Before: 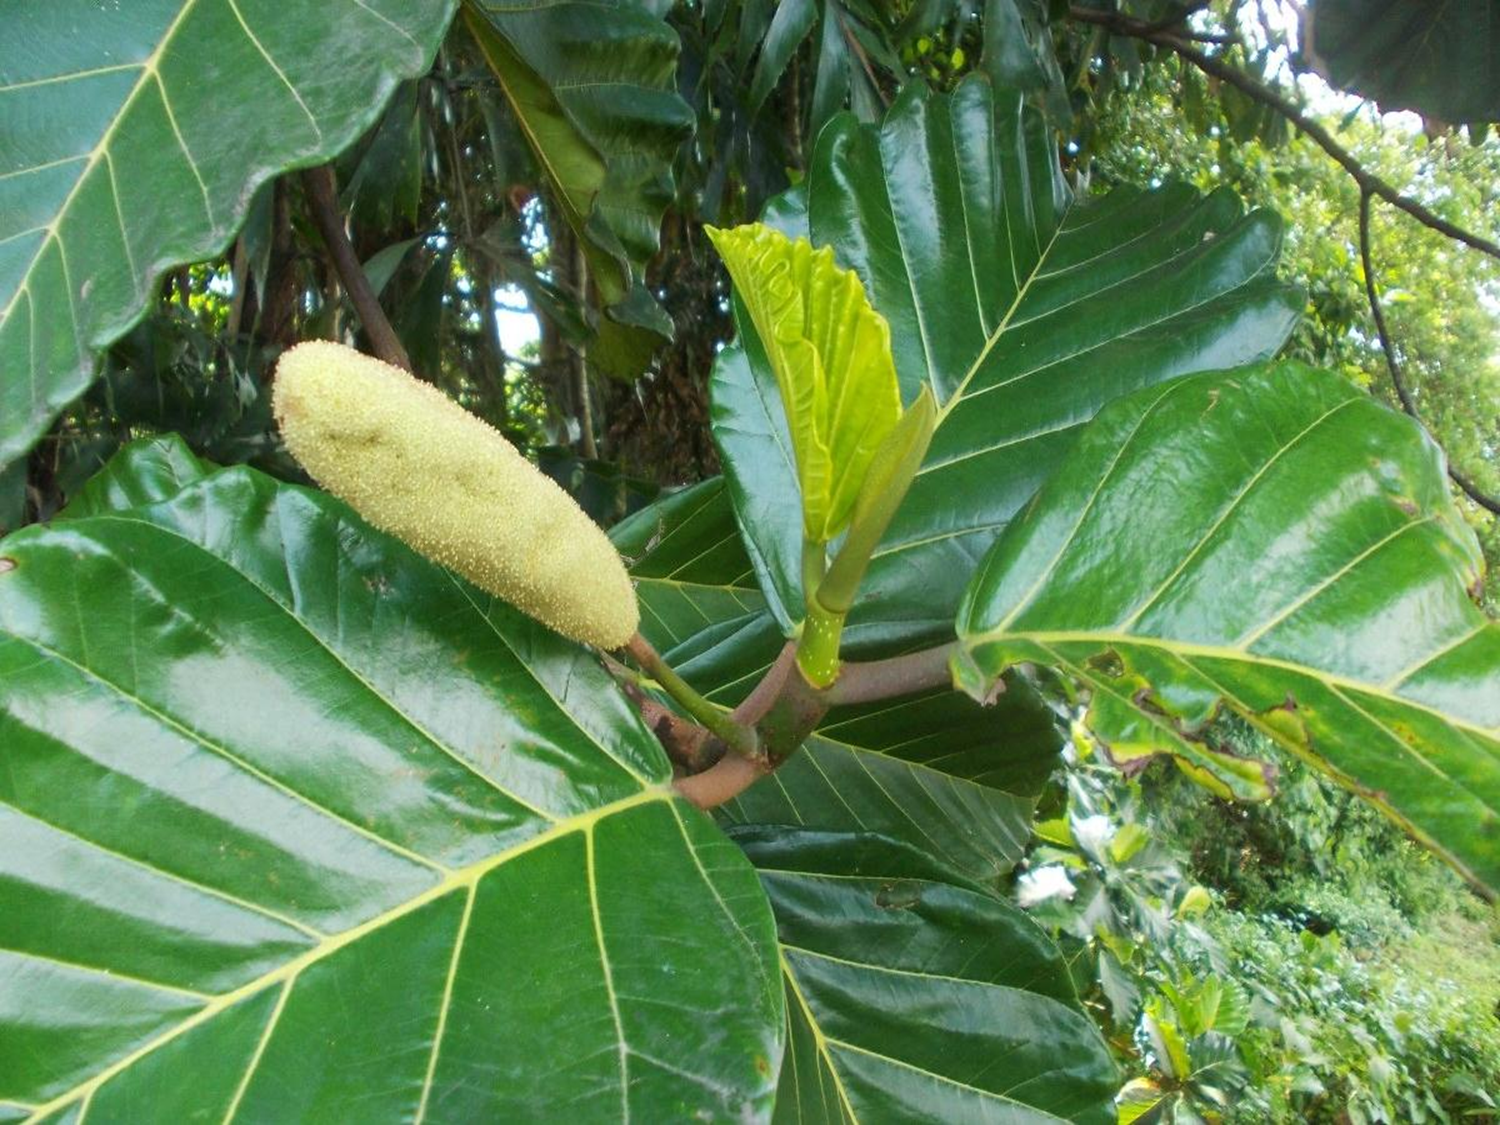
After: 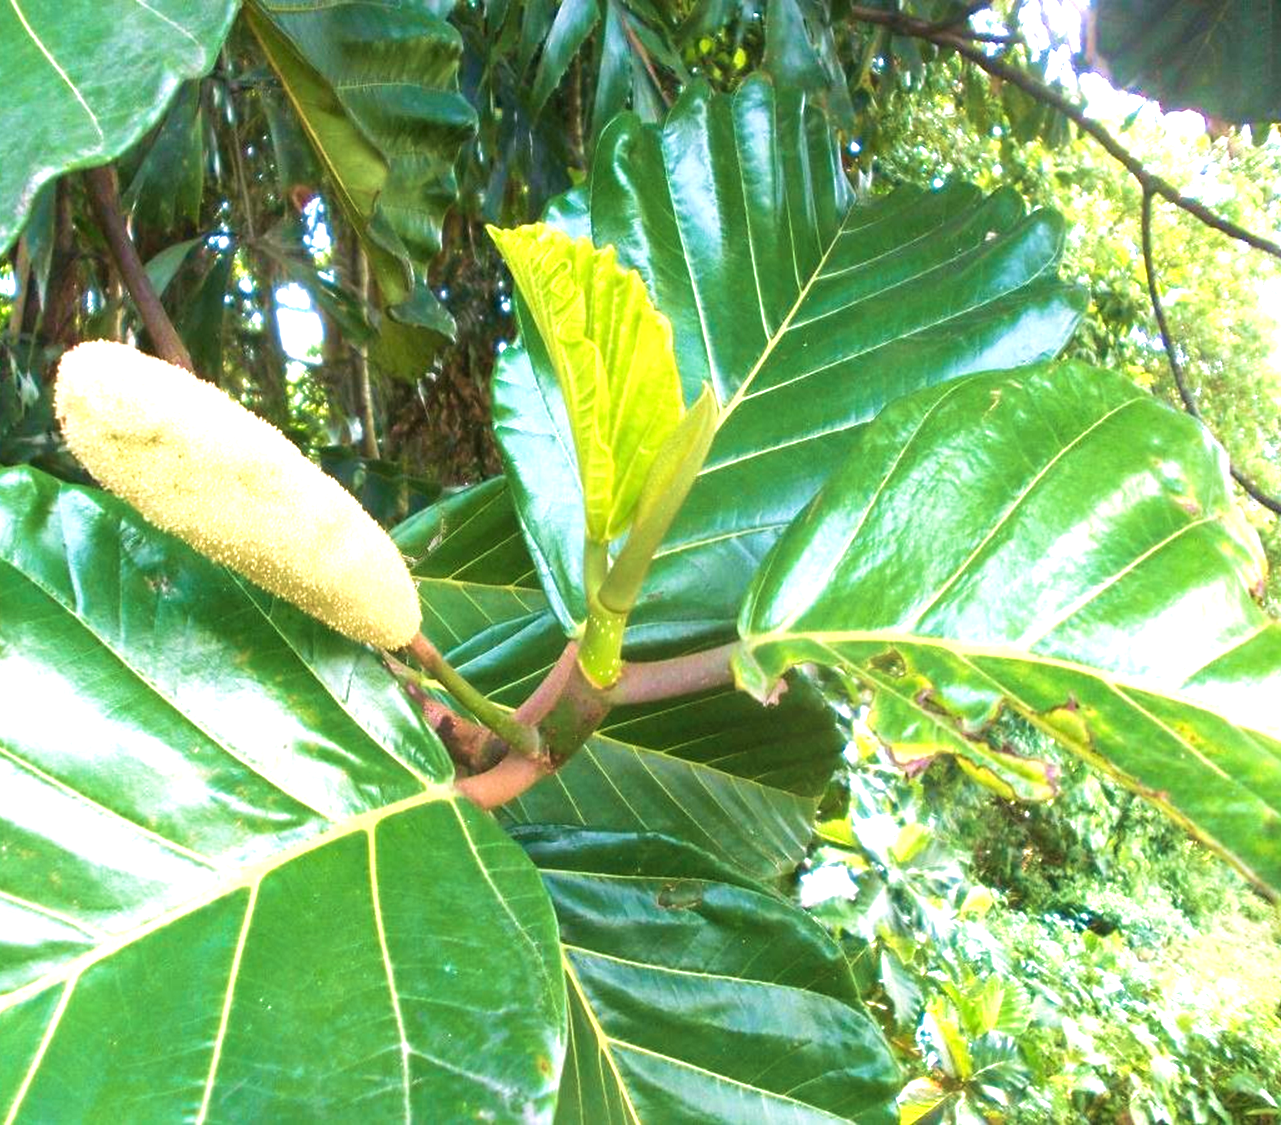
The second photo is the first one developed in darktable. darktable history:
velvia: strength 39.63%
exposure: black level correction 0, exposure 1.1 EV, compensate exposure bias true, compensate highlight preservation false
white balance: red 1.05, blue 1.072
crop and rotate: left 14.584%
